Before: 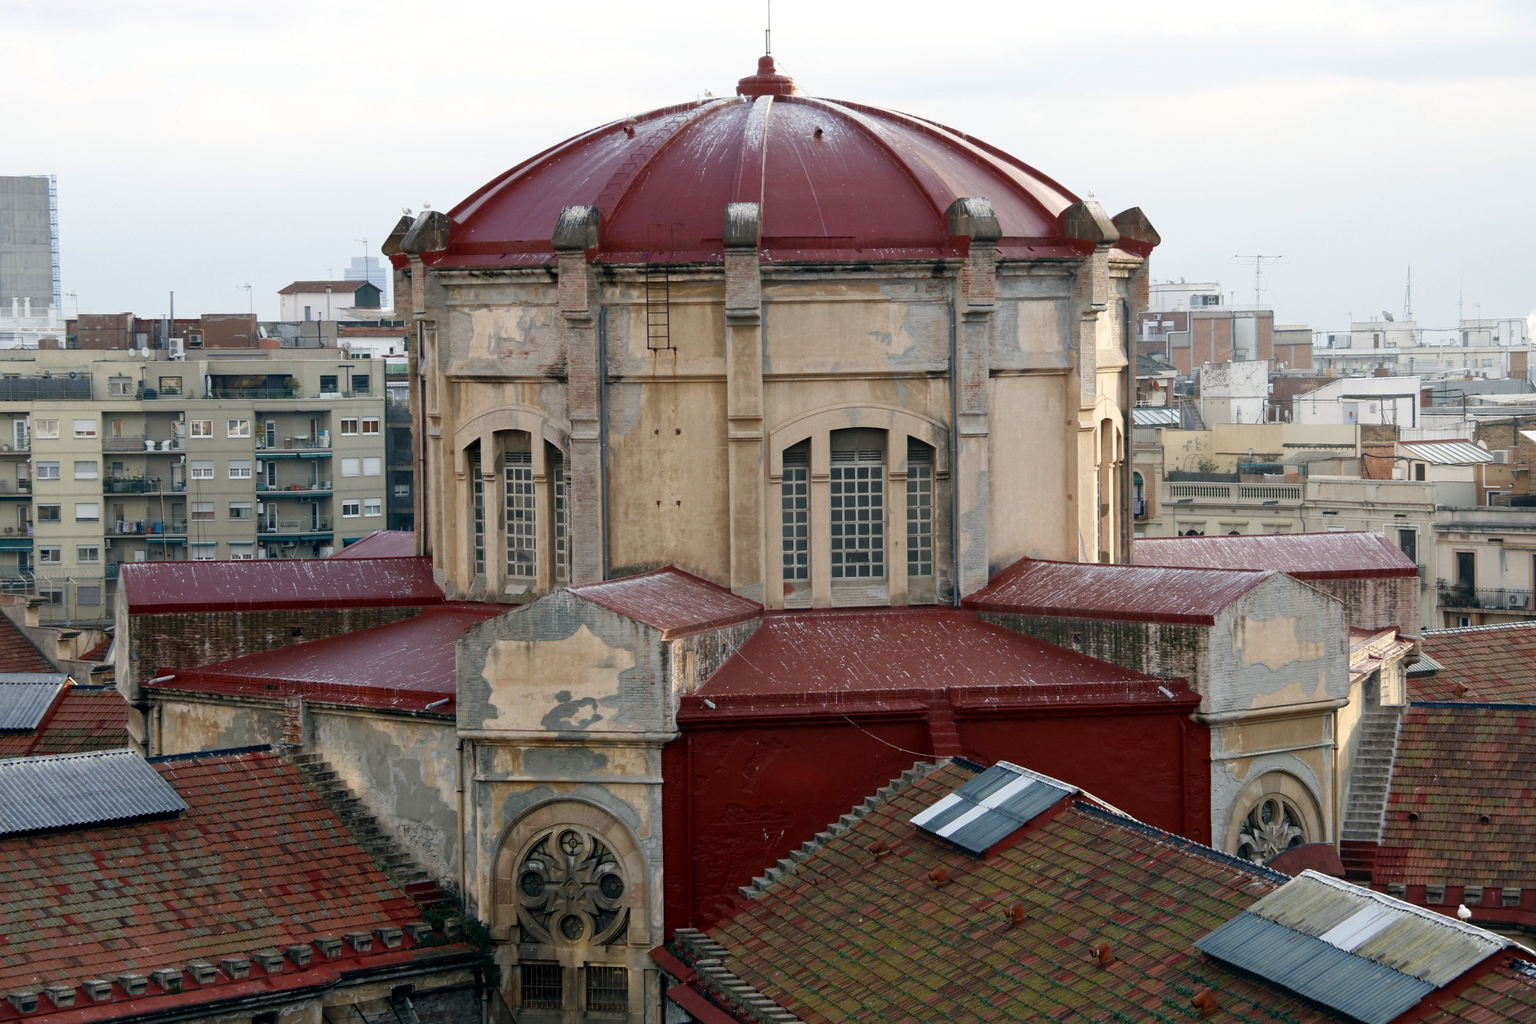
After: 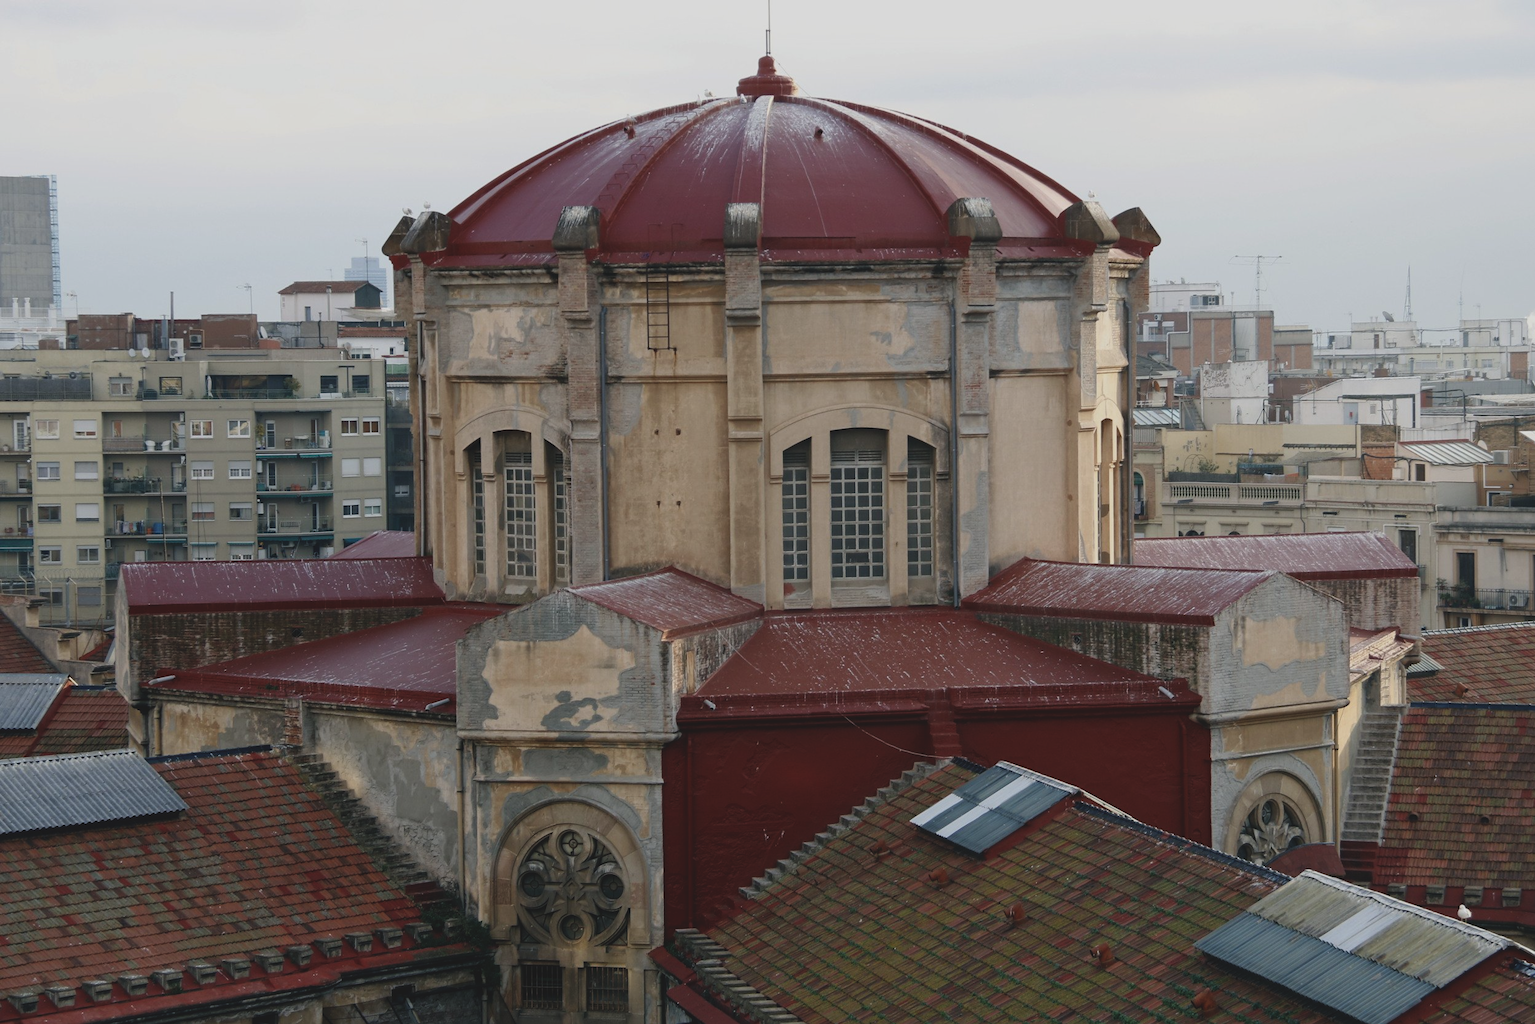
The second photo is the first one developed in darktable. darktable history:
exposure: black level correction -0.015, exposure -0.529 EV, compensate highlight preservation false
